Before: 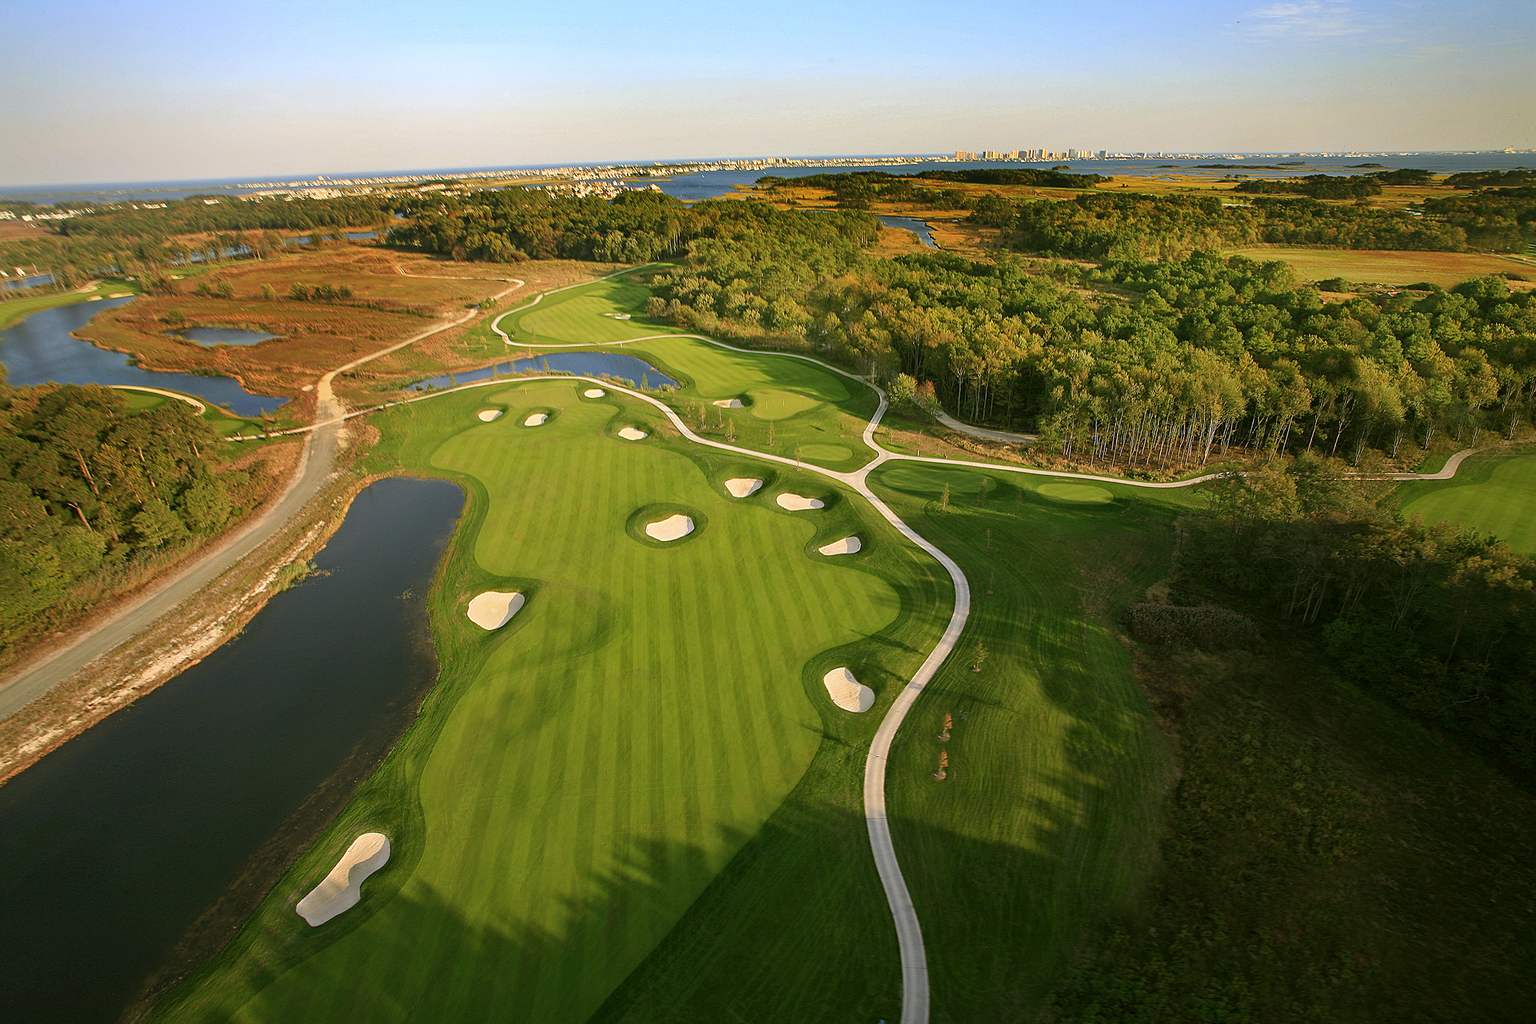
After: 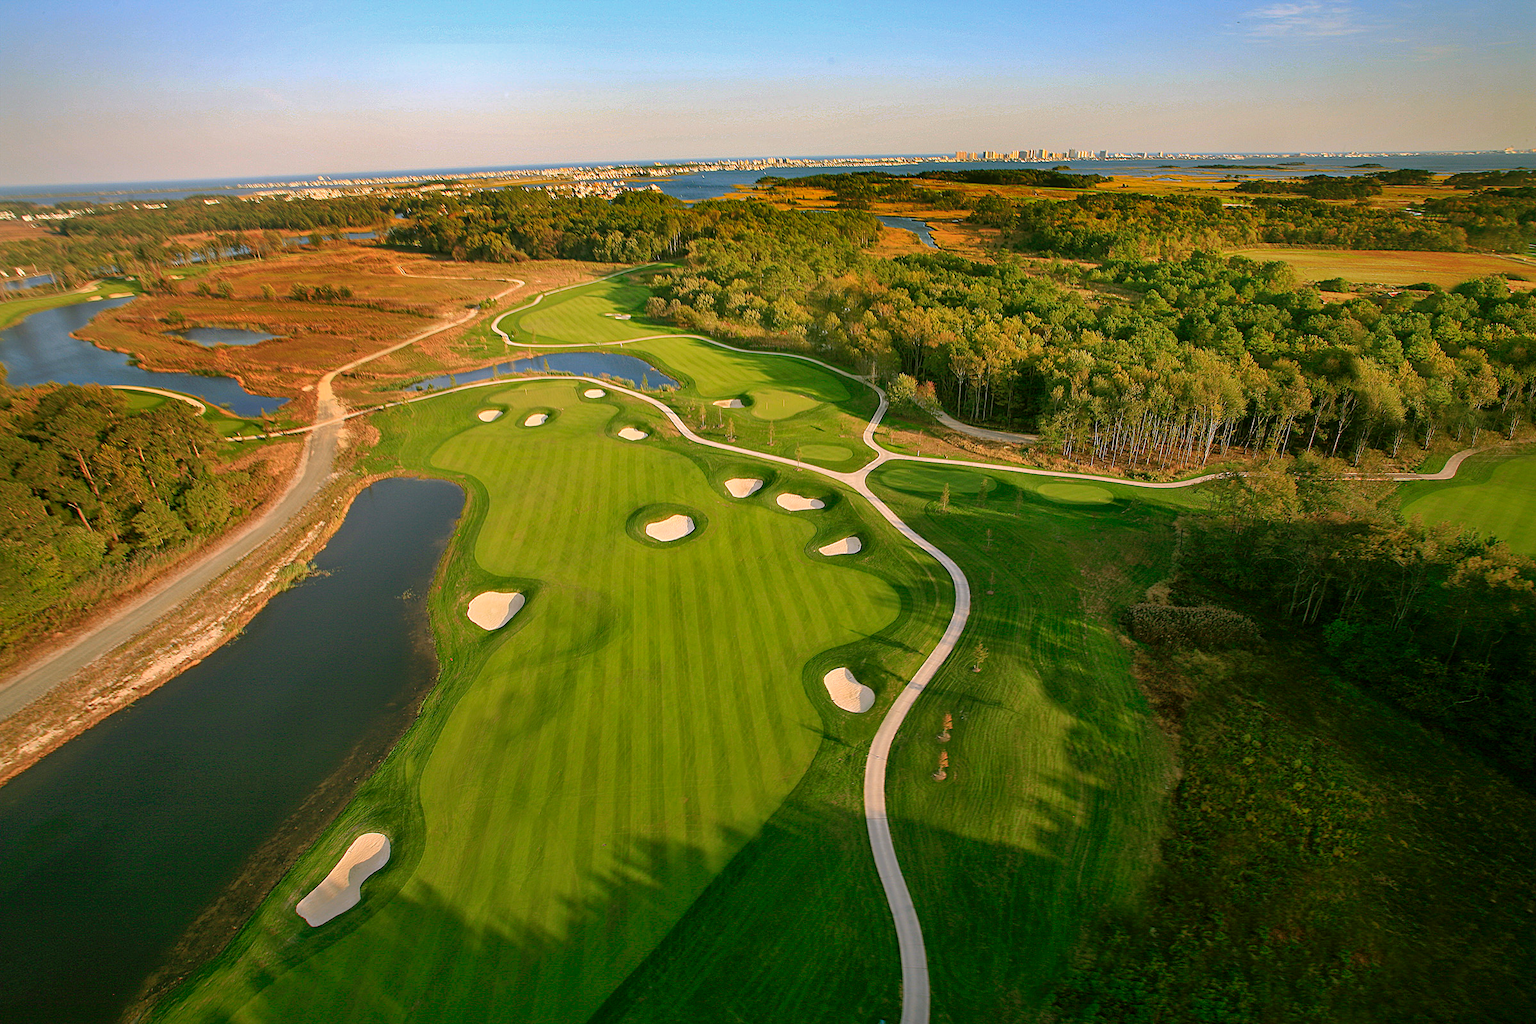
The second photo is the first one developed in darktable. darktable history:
color correction: highlights a* 3.07, highlights b* -0.986, shadows a* -0.08, shadows b* 1.73, saturation 0.979
shadows and highlights: on, module defaults
